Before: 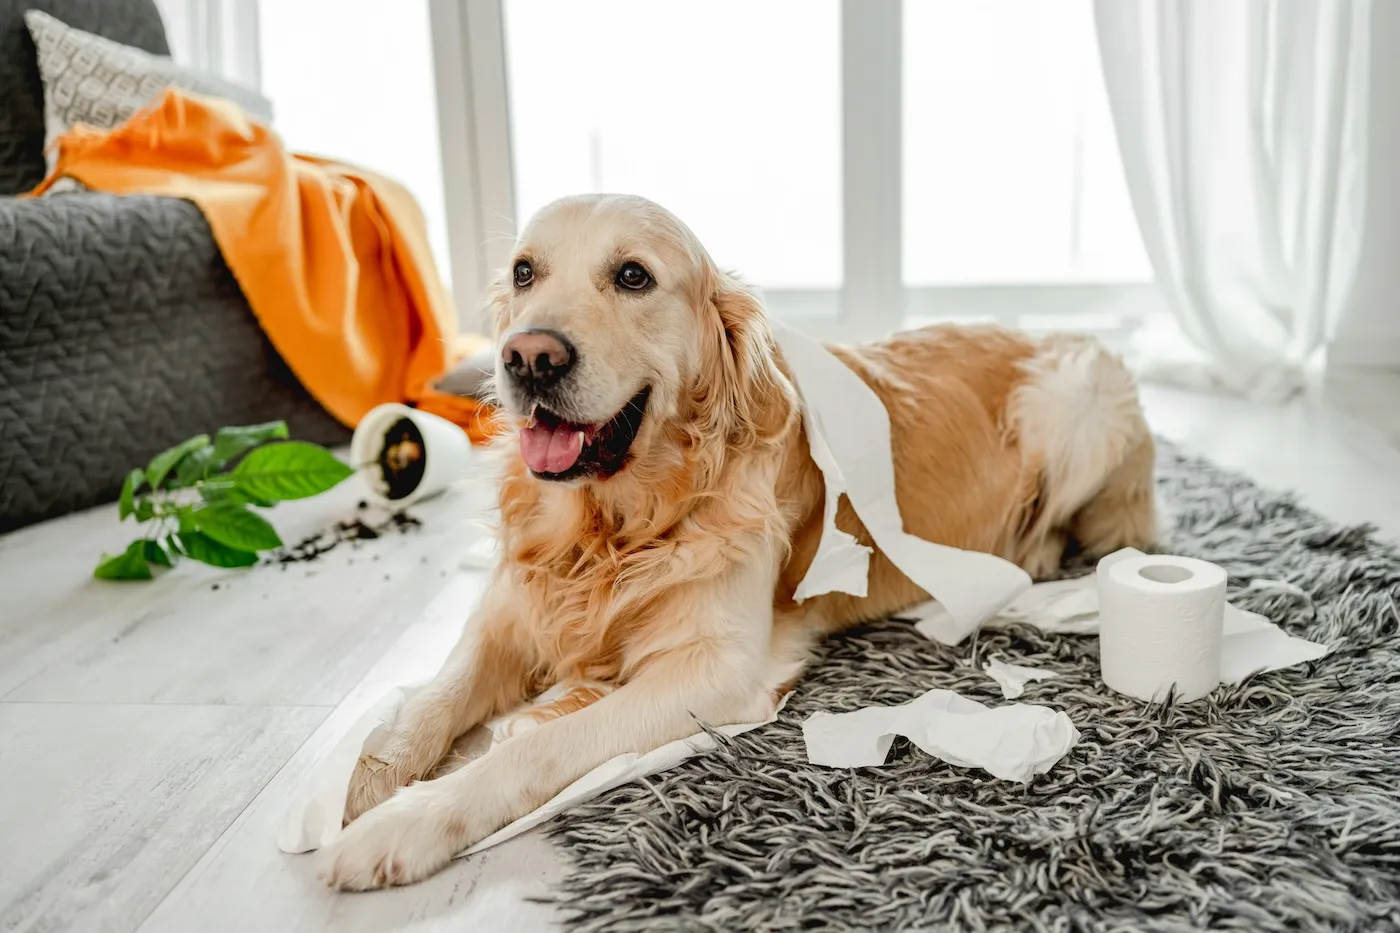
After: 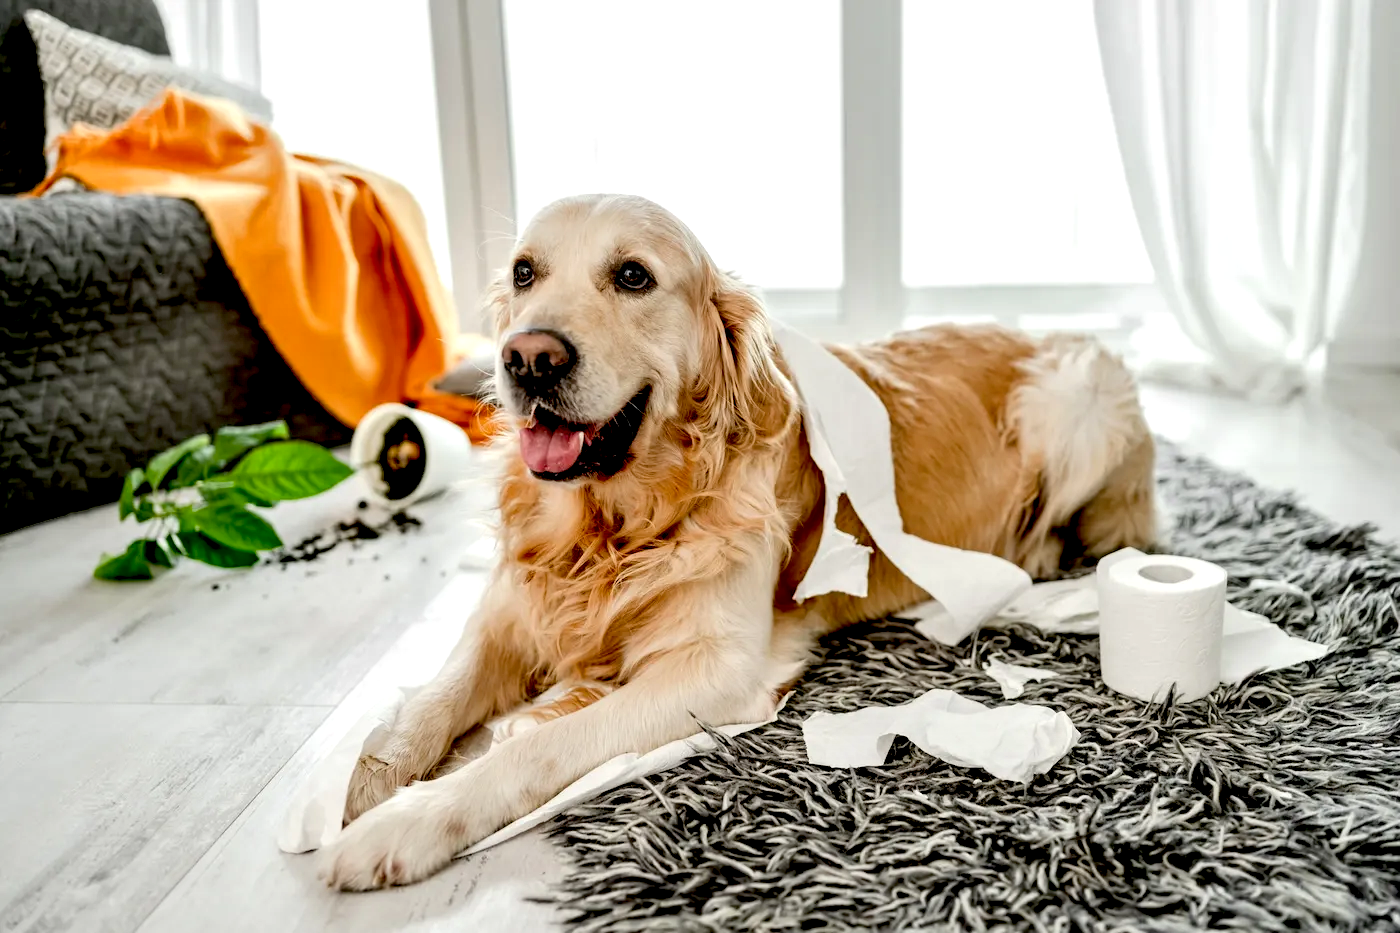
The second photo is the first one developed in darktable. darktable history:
color balance rgb: on, module defaults
contrast equalizer: y [[0.531, 0.548, 0.559, 0.557, 0.544, 0.527], [0.5 ×6], [0.5 ×6], [0 ×6], [0 ×6]]
exposure: black level correction 0.025, exposure 0.182 EV, compensate highlight preservation false
base curve: curves: ch0 [(0, 0) (0.297, 0.298) (1, 1)], preserve colors none
